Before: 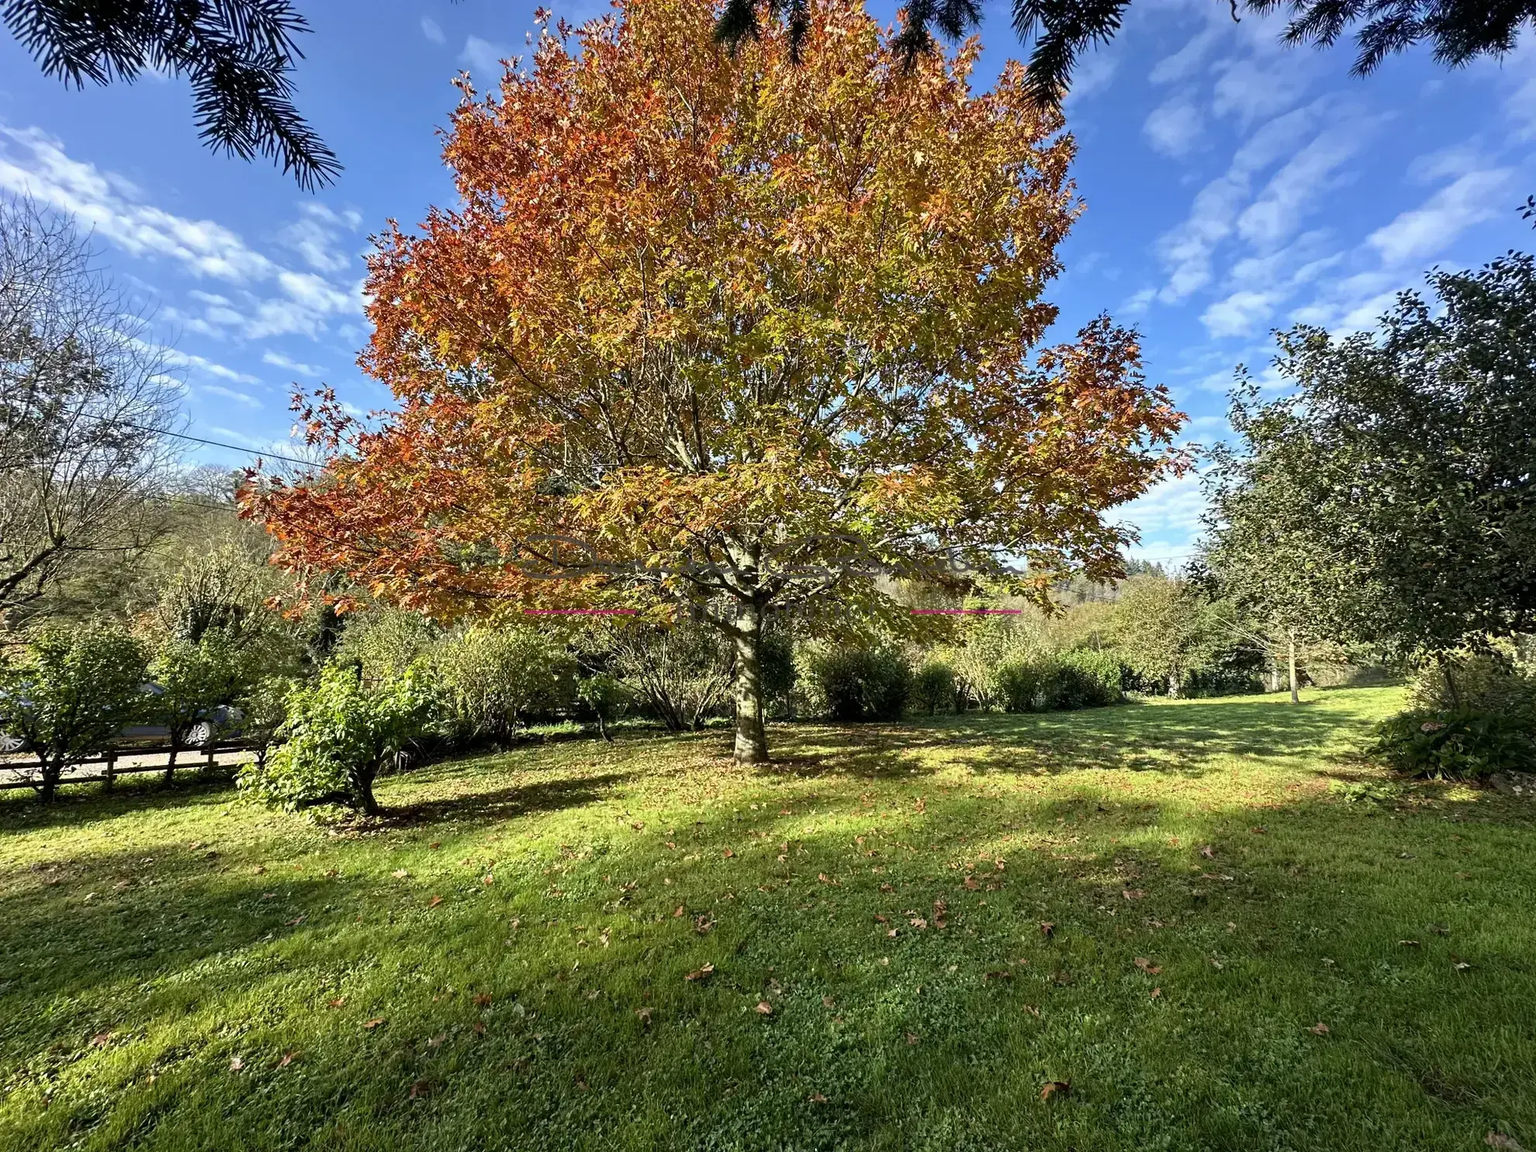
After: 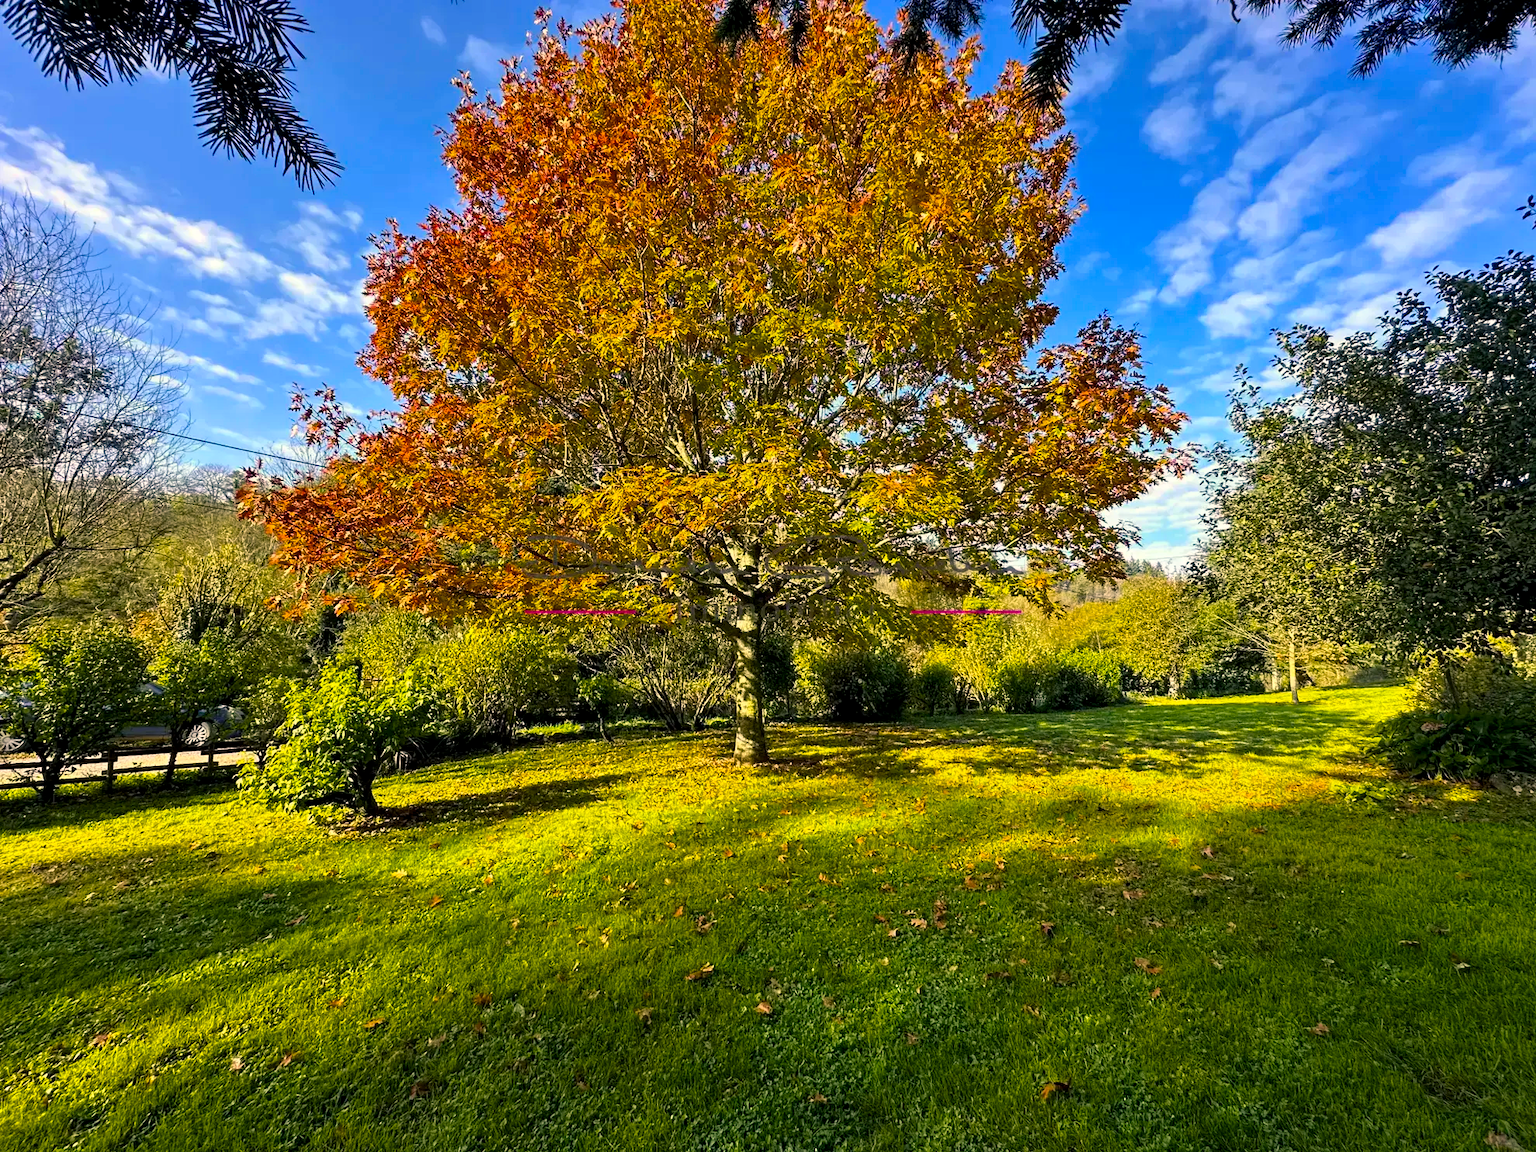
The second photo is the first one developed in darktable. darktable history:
color balance rgb: shadows lift › luminance -4.799%, shadows lift › chroma 1.194%, shadows lift › hue 219.29°, highlights gain › chroma 3.01%, highlights gain › hue 60.21°, linear chroma grading › global chroma 5.928%, perceptual saturation grading › global saturation 74.034%, perceptual saturation grading › shadows -29.08%
local contrast: highlights 105%, shadows 102%, detail 119%, midtone range 0.2
